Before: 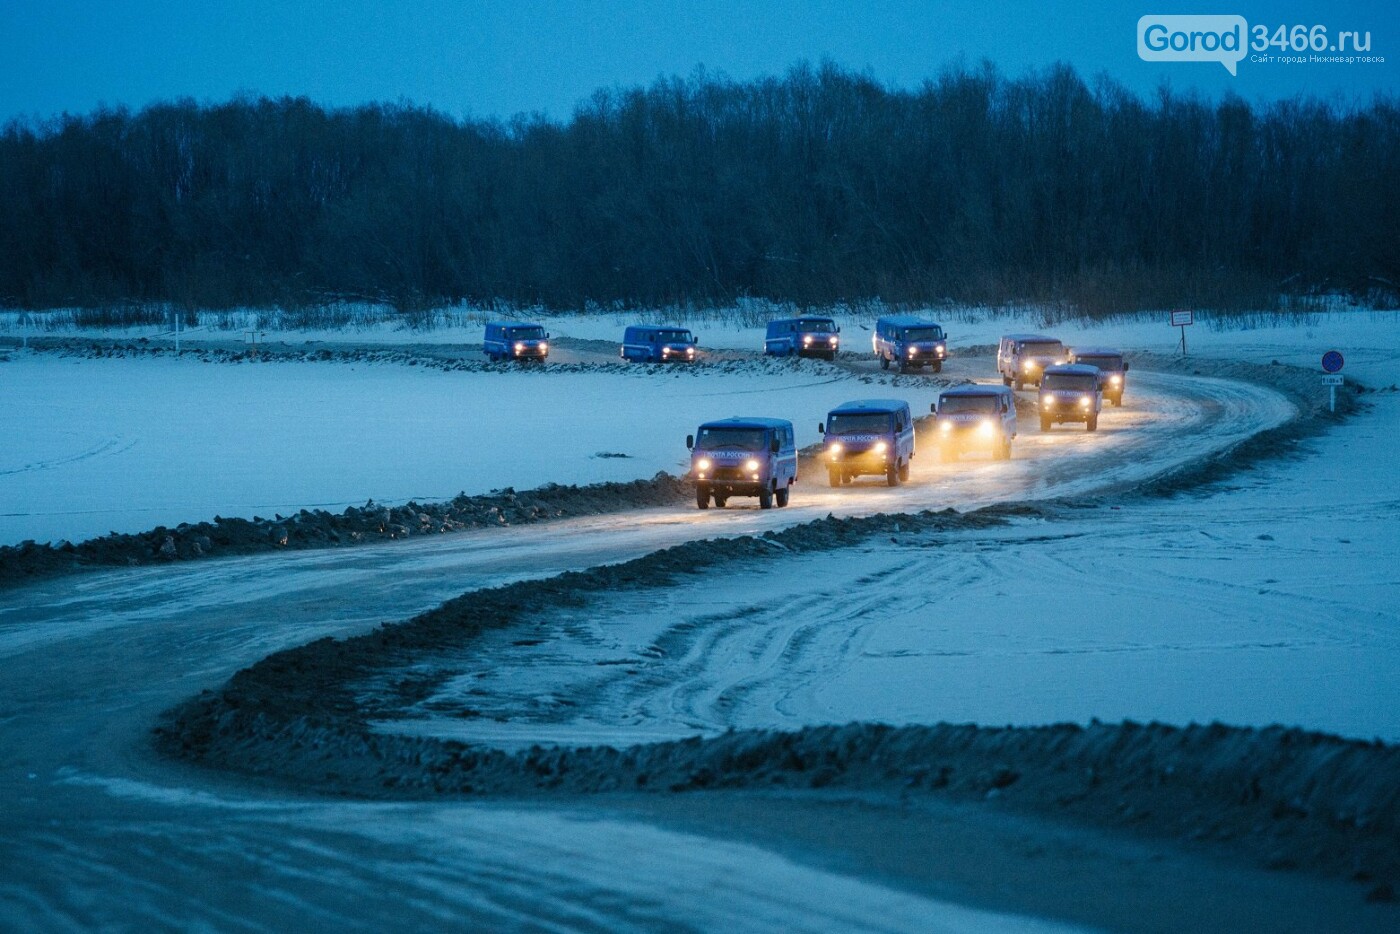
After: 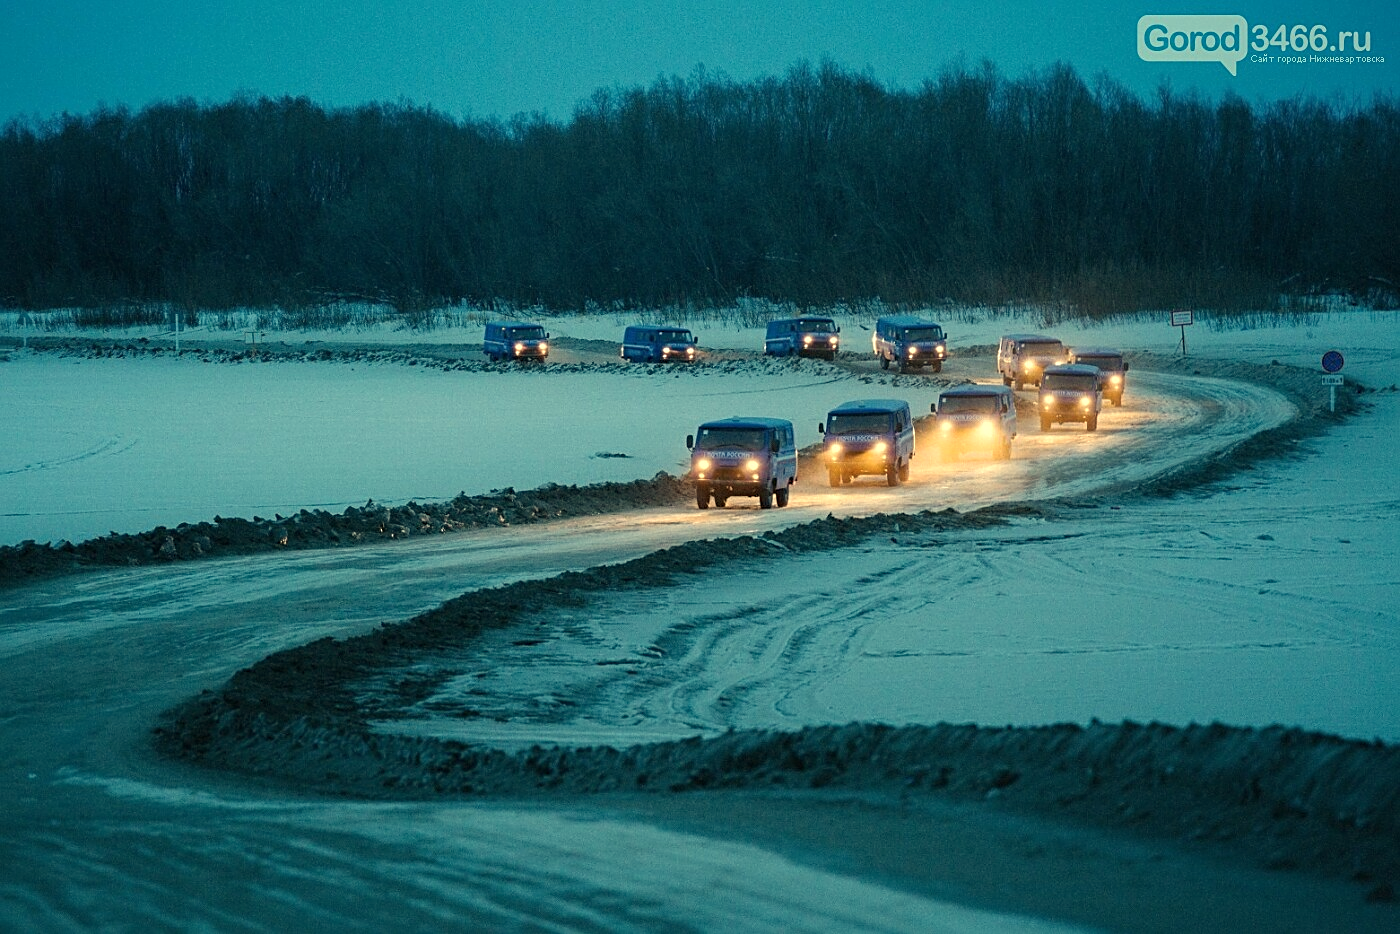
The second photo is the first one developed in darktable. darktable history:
sharpen: on, module defaults
white balance: red 1.08, blue 0.791
levels: levels [0, 0.492, 0.984]
